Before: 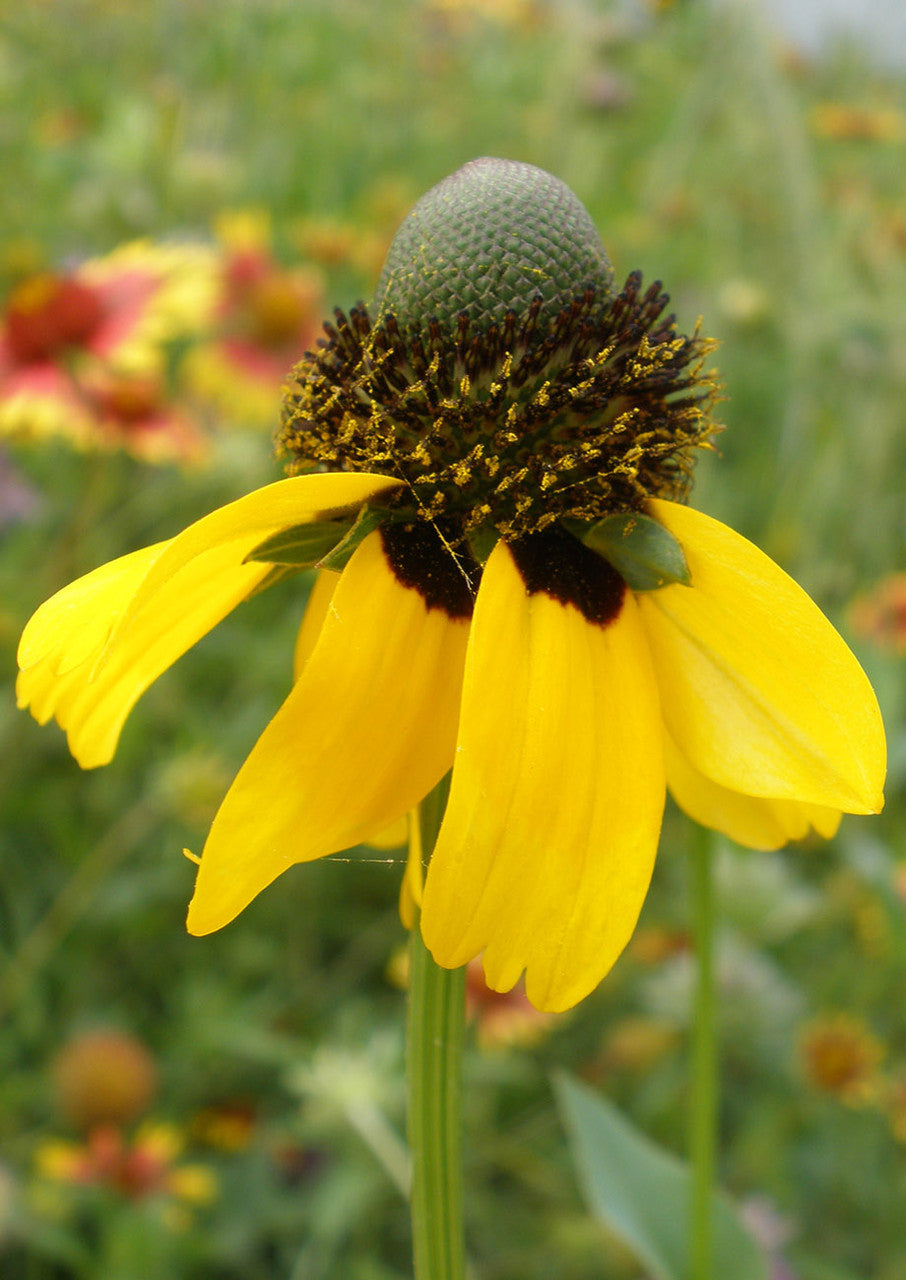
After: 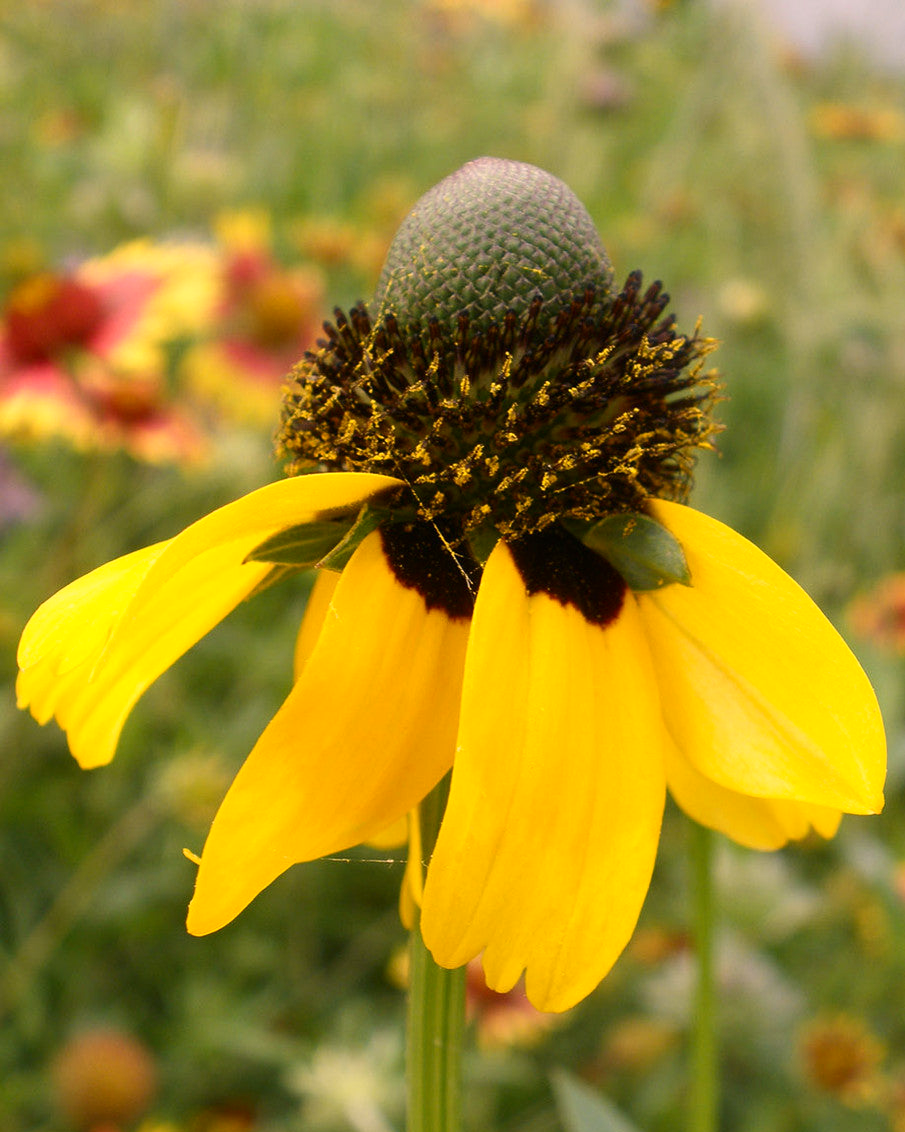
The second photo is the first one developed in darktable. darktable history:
exposure: compensate exposure bias true, compensate highlight preservation false
crop and rotate: top 0%, bottom 11.535%
contrast brightness saturation: contrast 0.143
color correction: highlights a* 12.3, highlights b* 5.4
